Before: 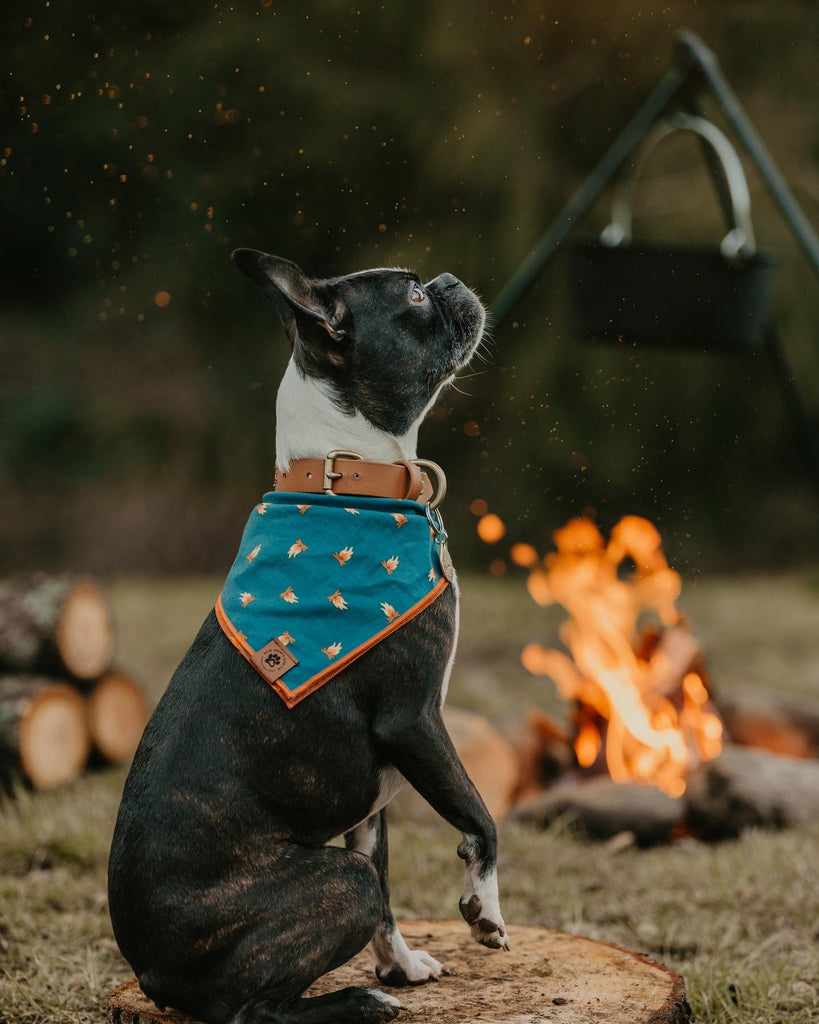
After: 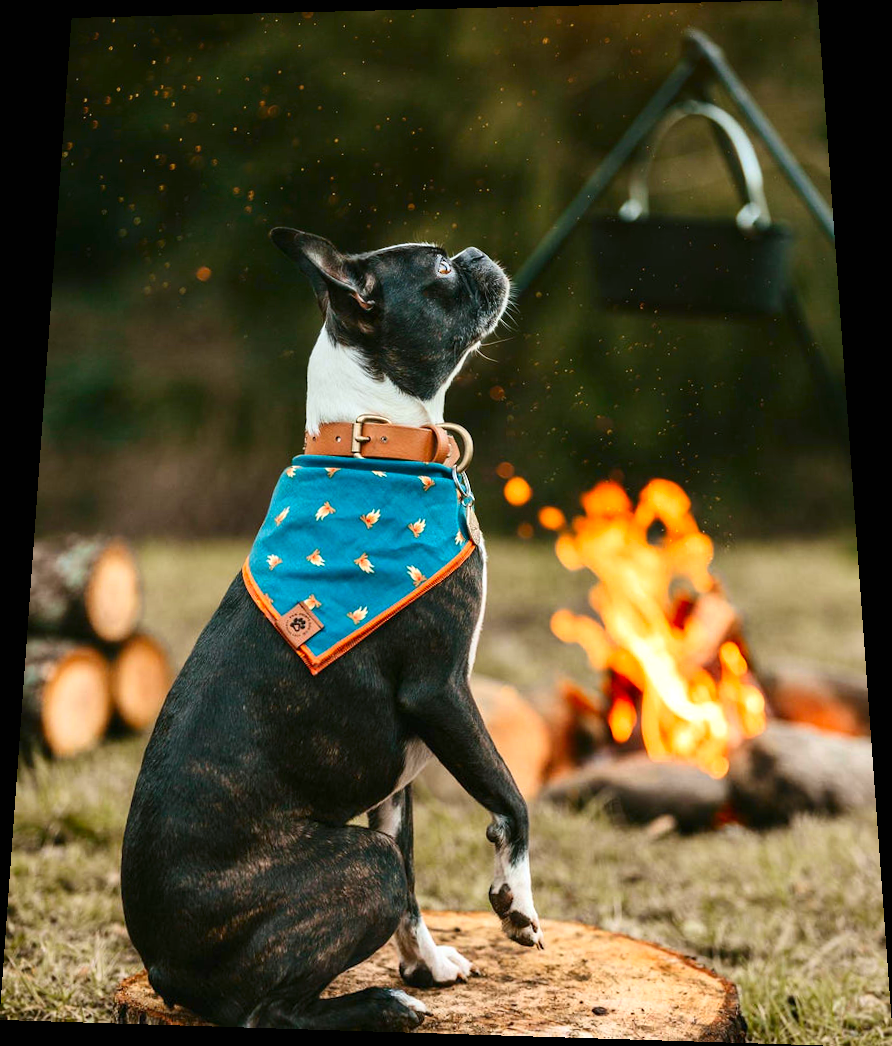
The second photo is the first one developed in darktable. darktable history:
exposure: black level correction 0, exposure 0.9 EV, compensate highlight preservation false
rotate and perspective: rotation 0.128°, lens shift (vertical) -0.181, lens shift (horizontal) -0.044, shear 0.001, automatic cropping off
contrast brightness saturation: contrast 0.16, saturation 0.32
white balance: red 0.98, blue 1.034
tone equalizer: -8 EV -0.55 EV
